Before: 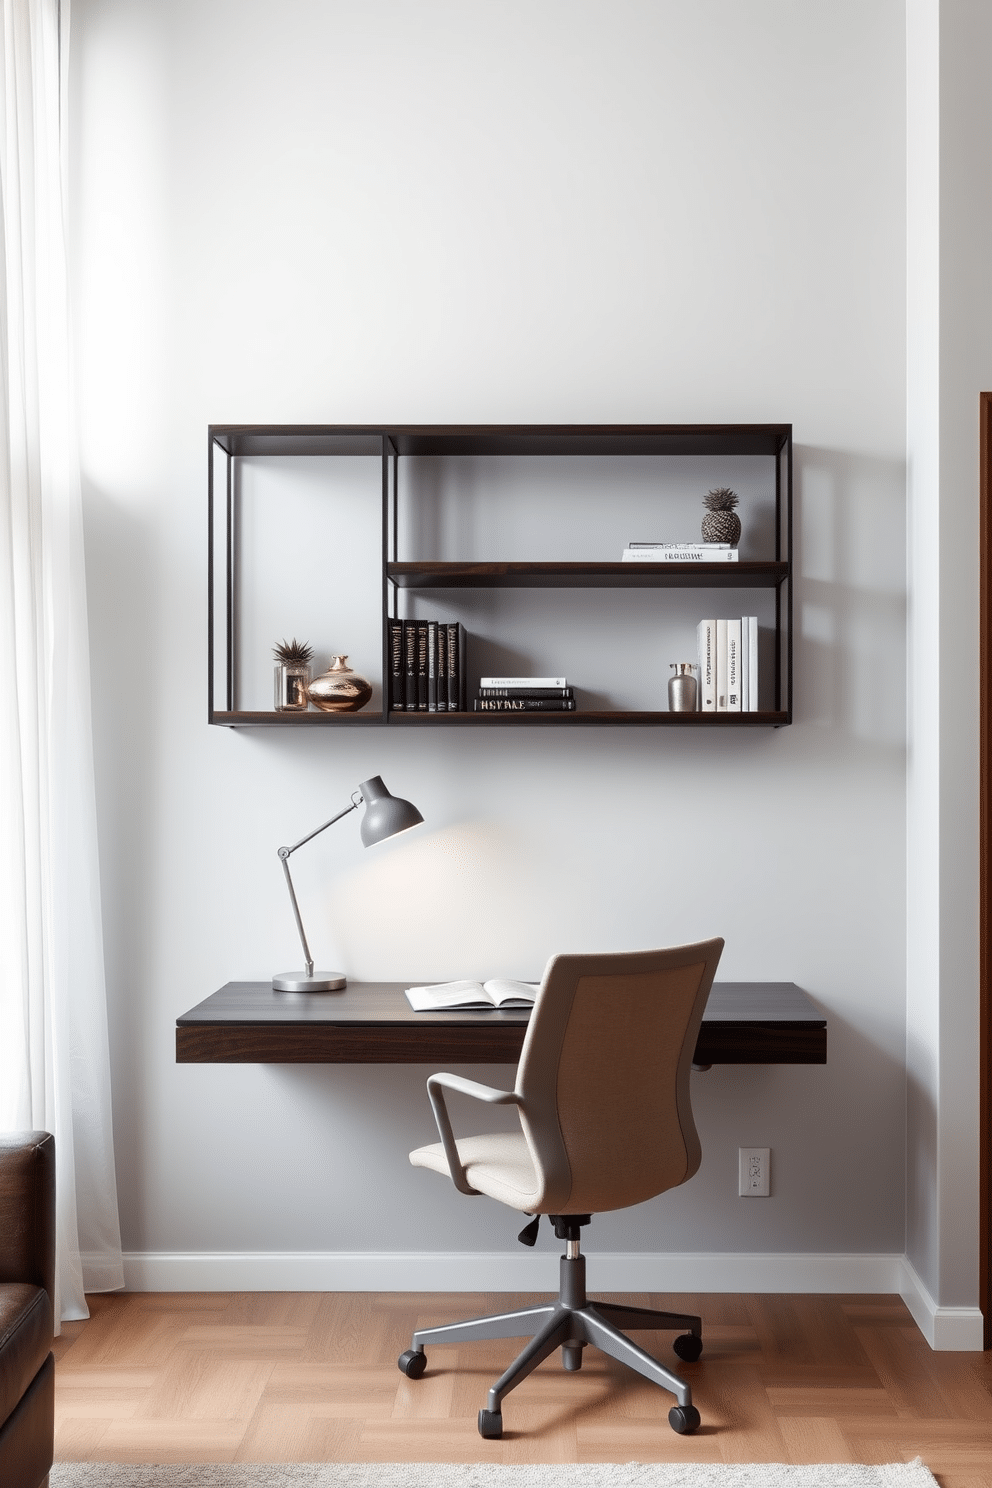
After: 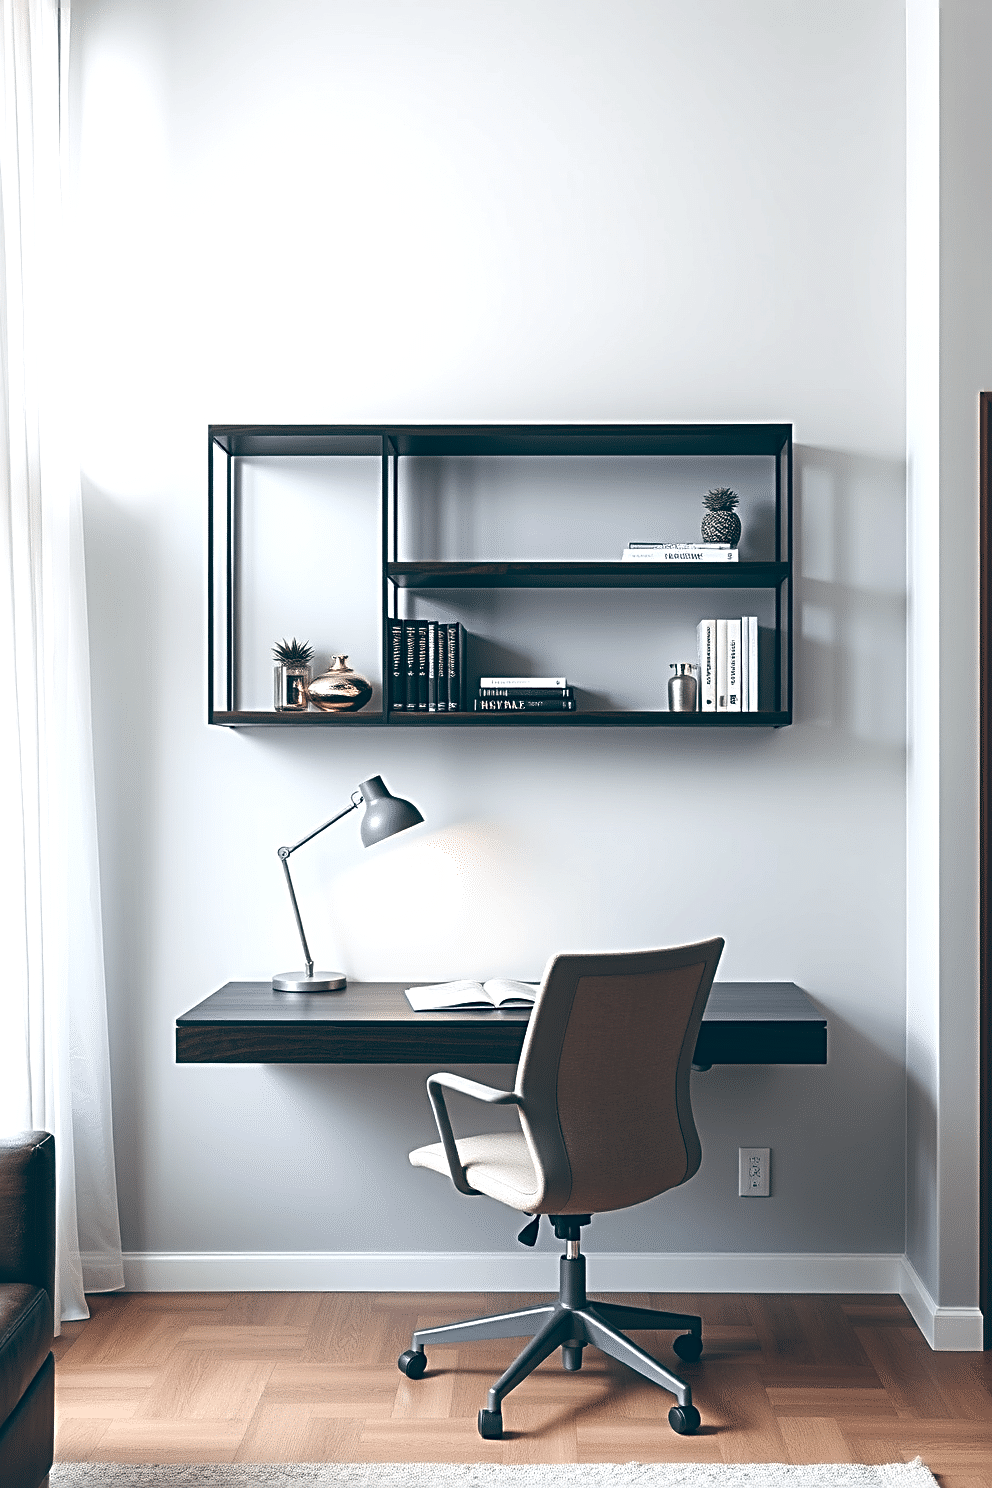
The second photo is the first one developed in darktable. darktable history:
sharpen: radius 3.025, amount 0.757
color balance: lift [1.016, 0.983, 1, 1.017], gamma [0.958, 1, 1, 1], gain [0.981, 1.007, 0.993, 1.002], input saturation 118.26%, contrast 13.43%, contrast fulcrum 21.62%, output saturation 82.76%
